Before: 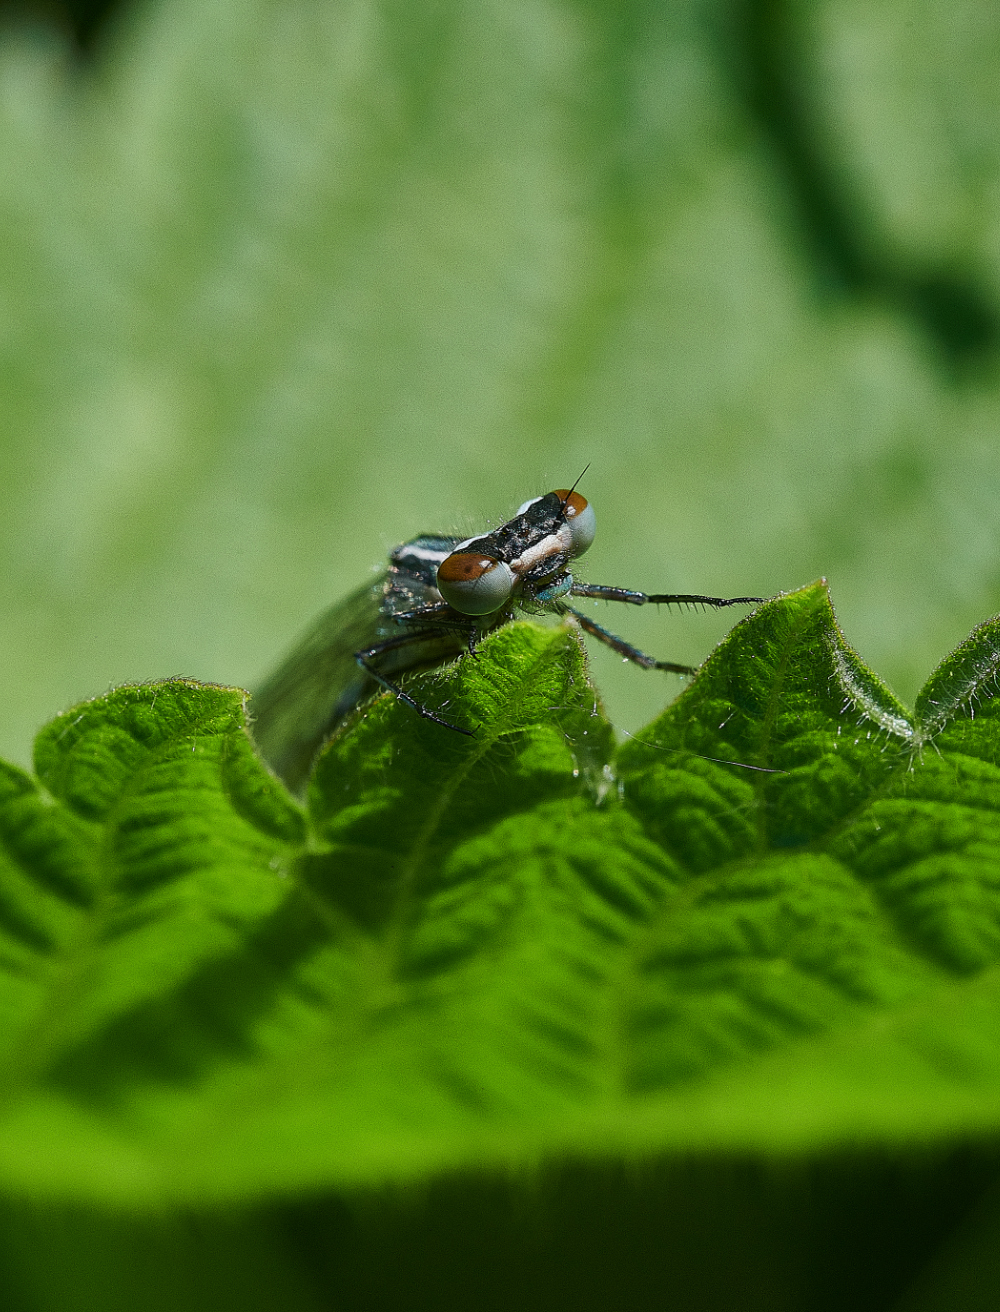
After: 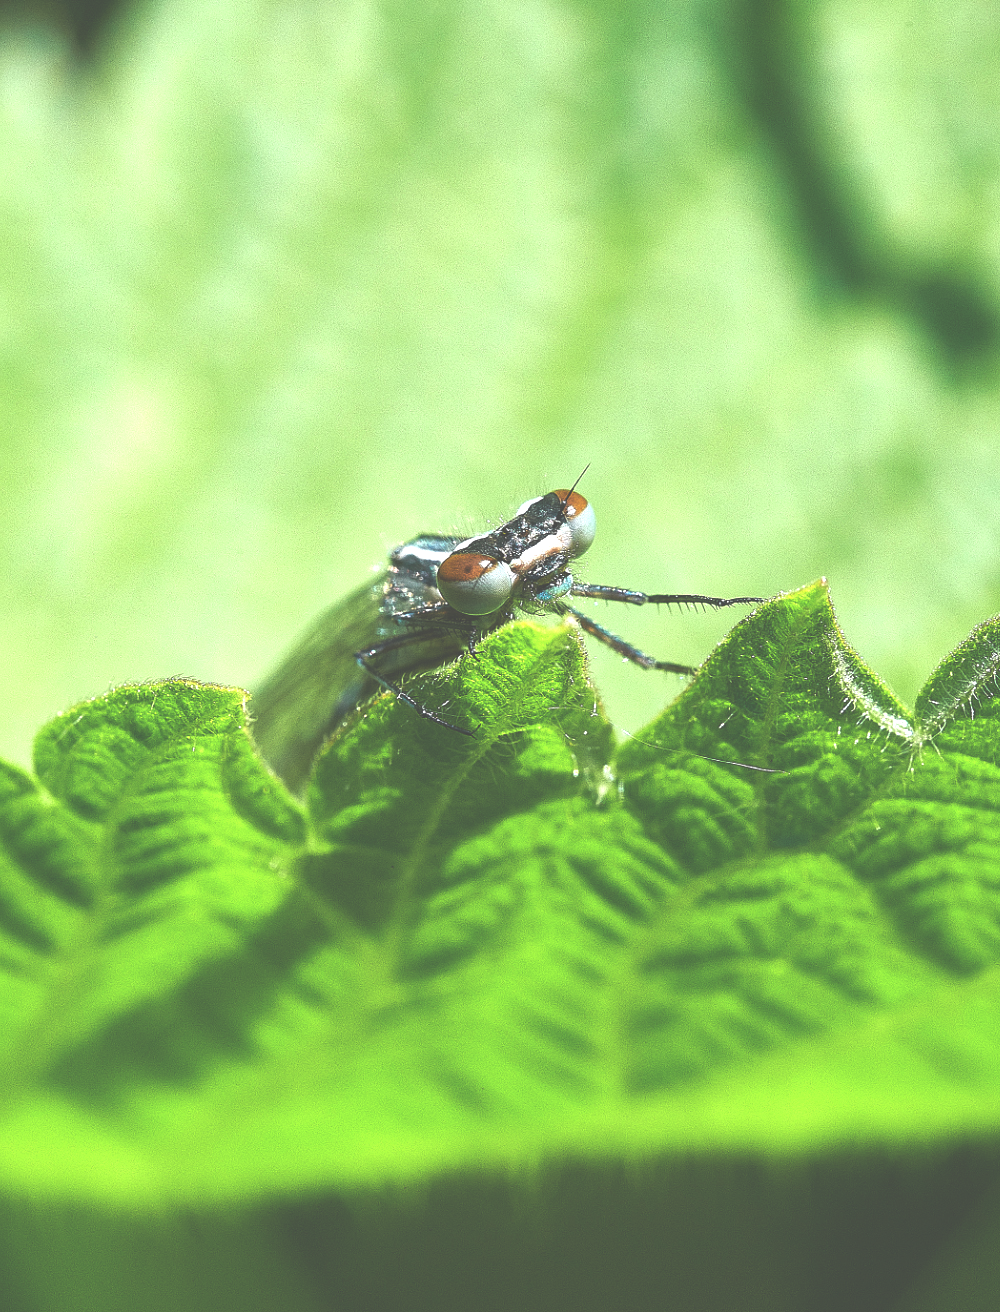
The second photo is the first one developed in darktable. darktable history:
exposure: black level correction -0.023, exposure 1.393 EV, compensate highlight preservation false
